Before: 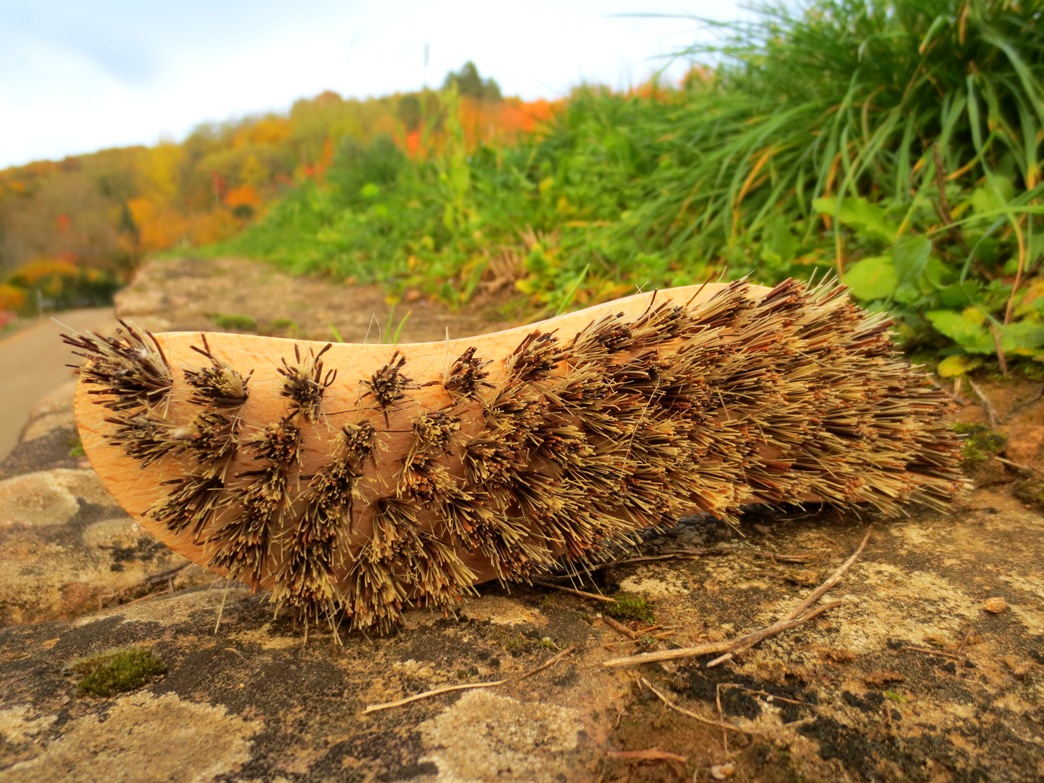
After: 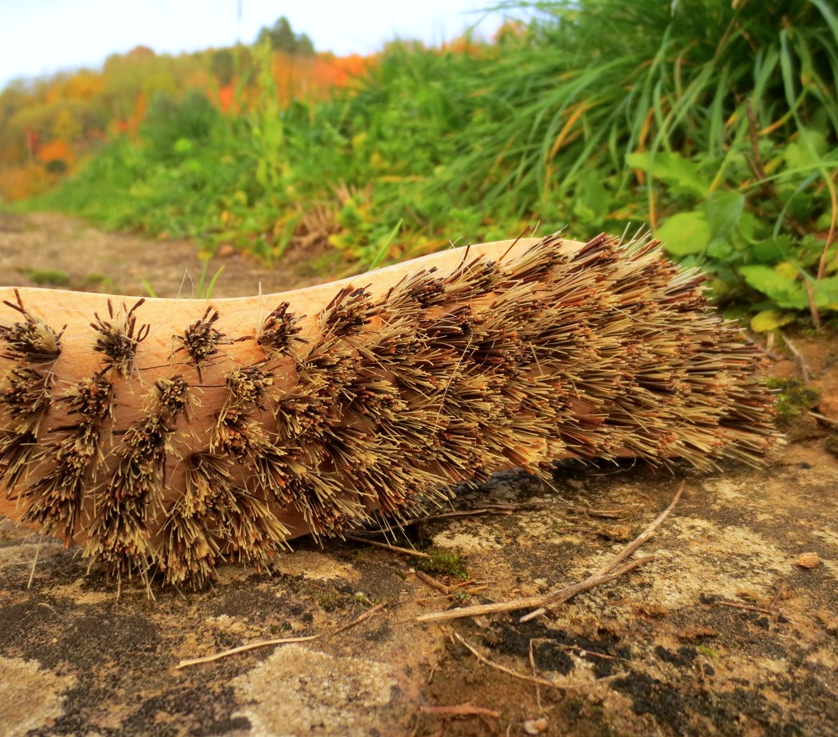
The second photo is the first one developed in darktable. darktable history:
color calibration: illuminant as shot in camera, x 0.358, y 0.373, temperature 4628.91 K
crop and rotate: left 17.959%, top 5.771%, right 1.742%
